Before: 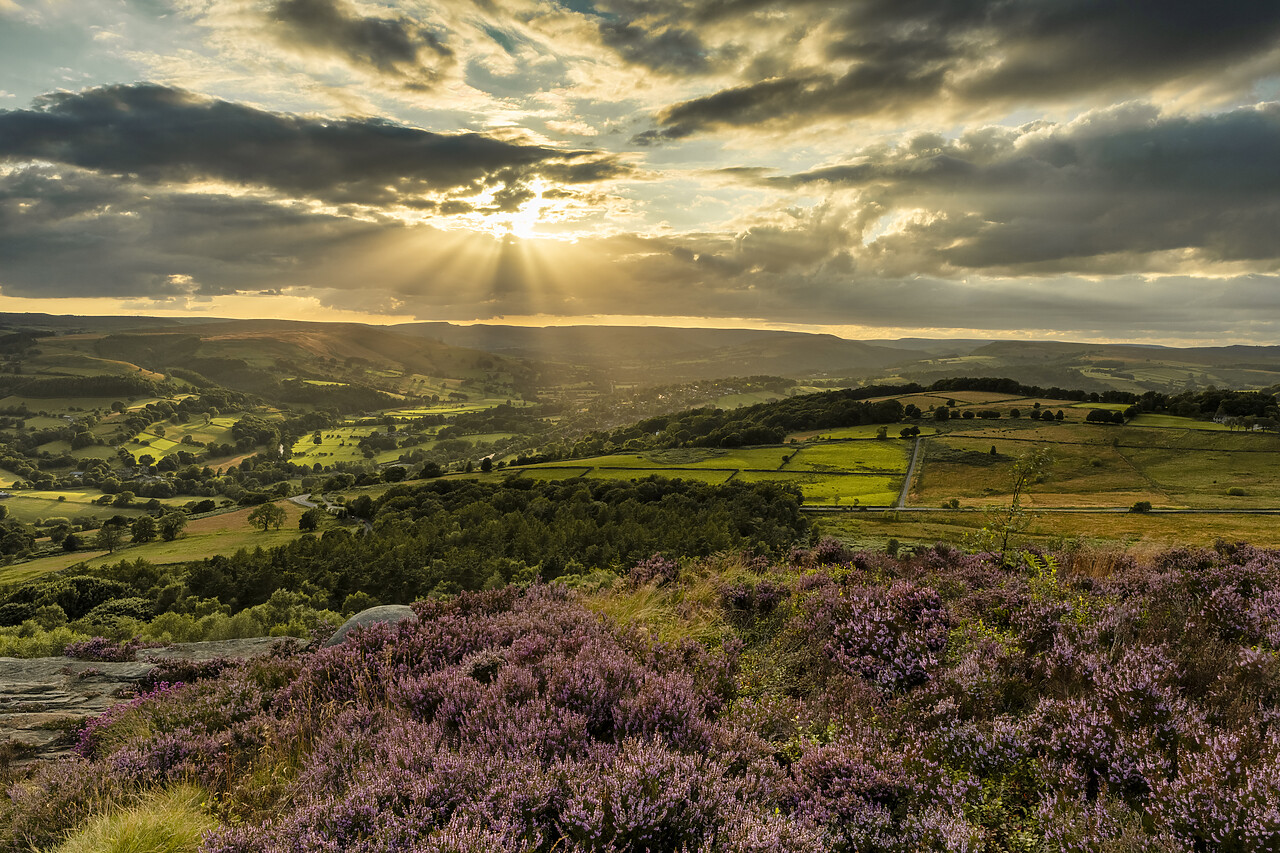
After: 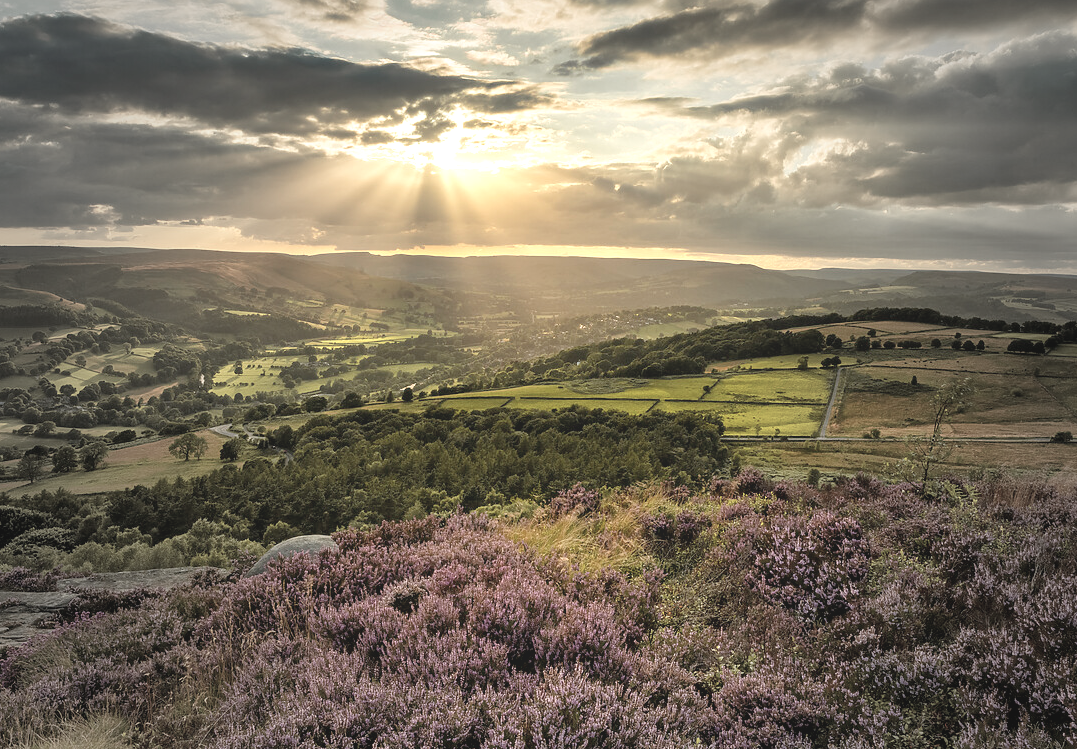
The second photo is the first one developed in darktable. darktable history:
exposure: black level correction 0.001, exposure 1.129 EV, compensate highlight preservation false
contrast brightness saturation: contrast -0.243, saturation -0.442
crop: left 6.237%, top 8.281%, right 9.545%, bottom 3.867%
vignetting: fall-off start 33.61%, fall-off radius 64.82%, width/height ratio 0.962, unbound false
